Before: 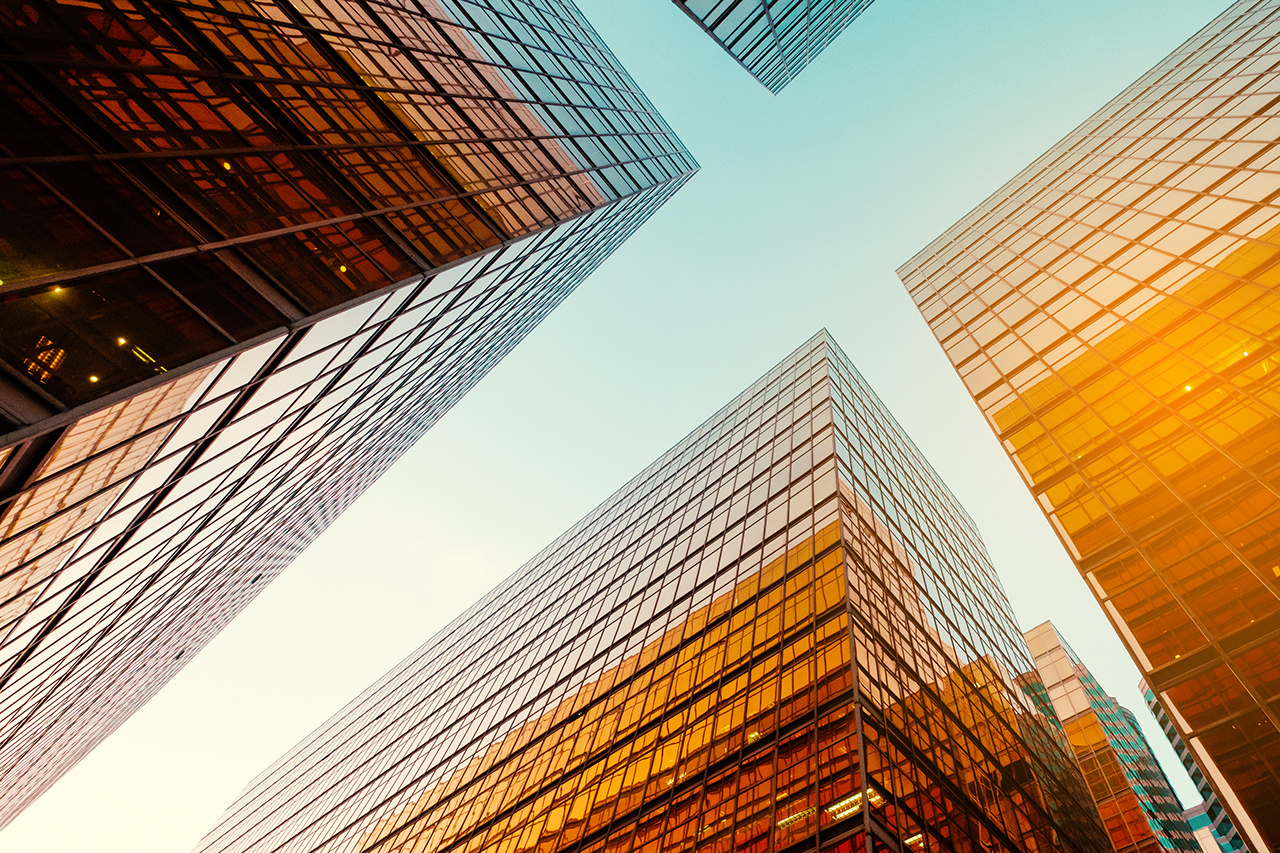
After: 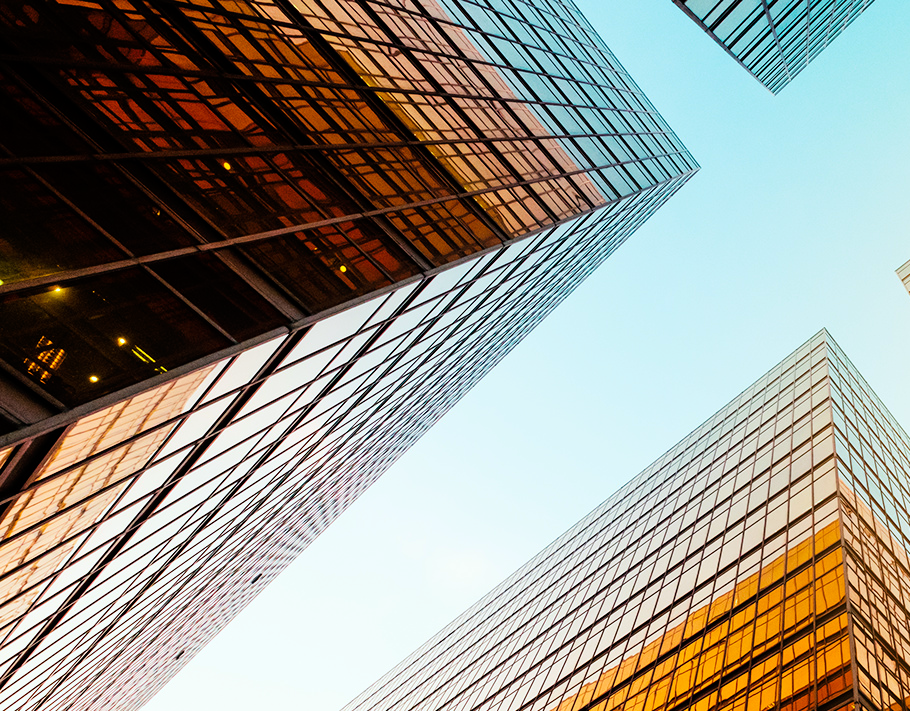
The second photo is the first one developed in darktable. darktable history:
white balance: red 0.954, blue 1.079
crop: right 28.885%, bottom 16.626%
tone curve: curves: ch0 [(0, 0) (0.004, 0.001) (0.133, 0.112) (0.325, 0.362) (0.832, 0.893) (1, 1)], color space Lab, linked channels, preserve colors none
rgb curve: curves: ch2 [(0, 0) (0.567, 0.512) (1, 1)], mode RGB, independent channels
